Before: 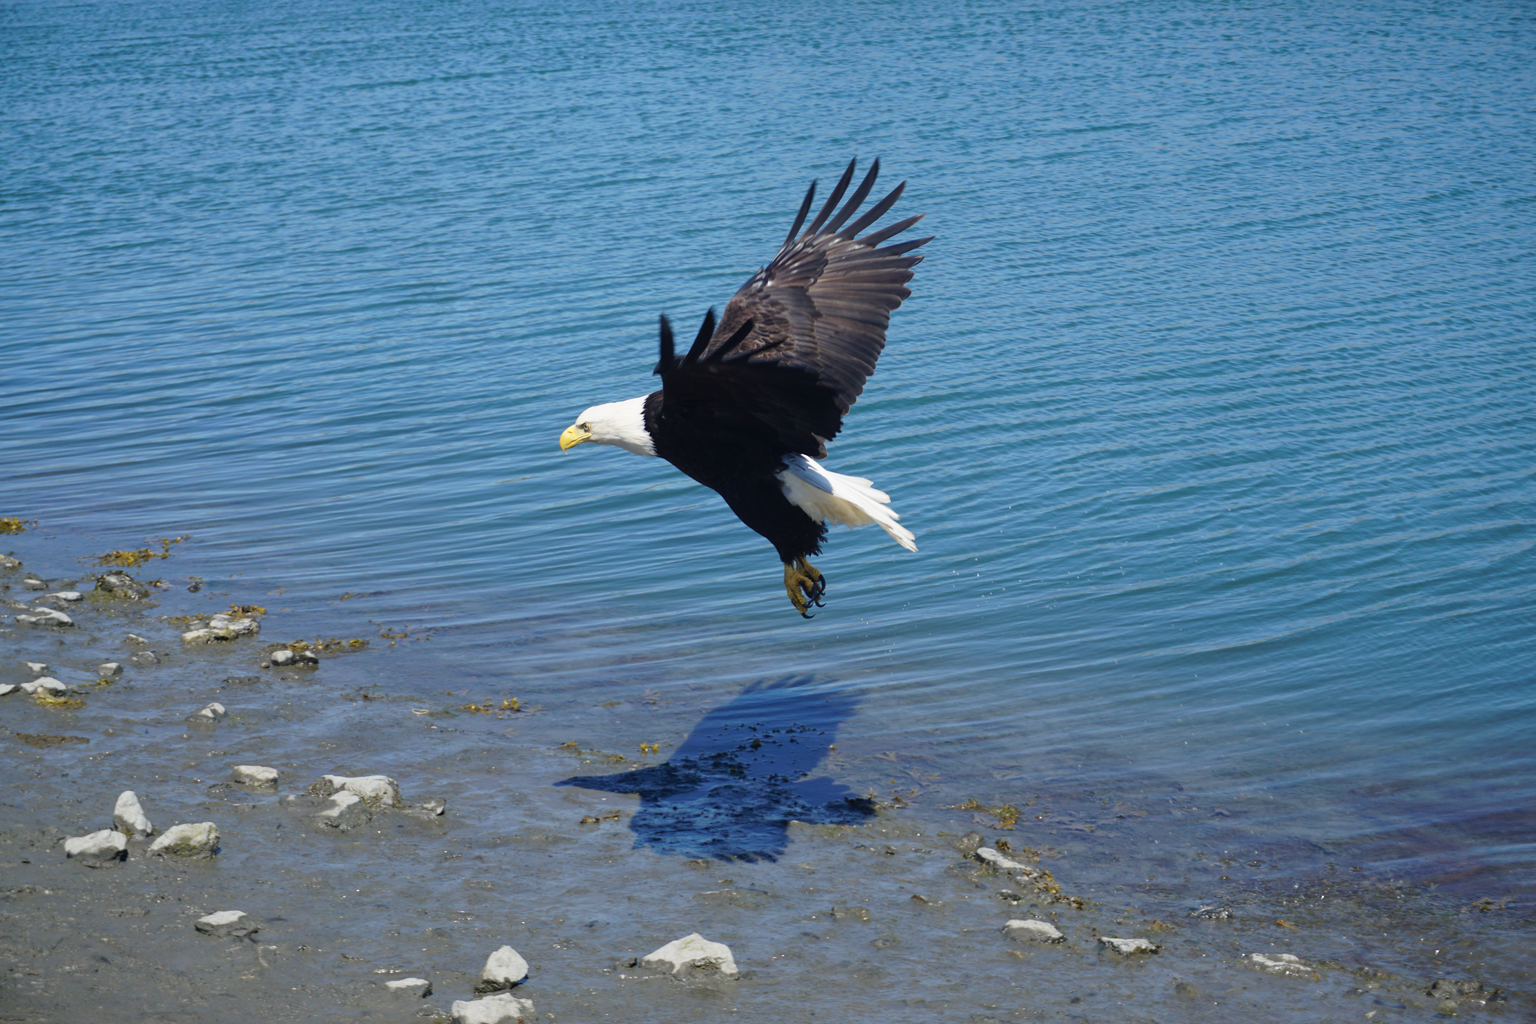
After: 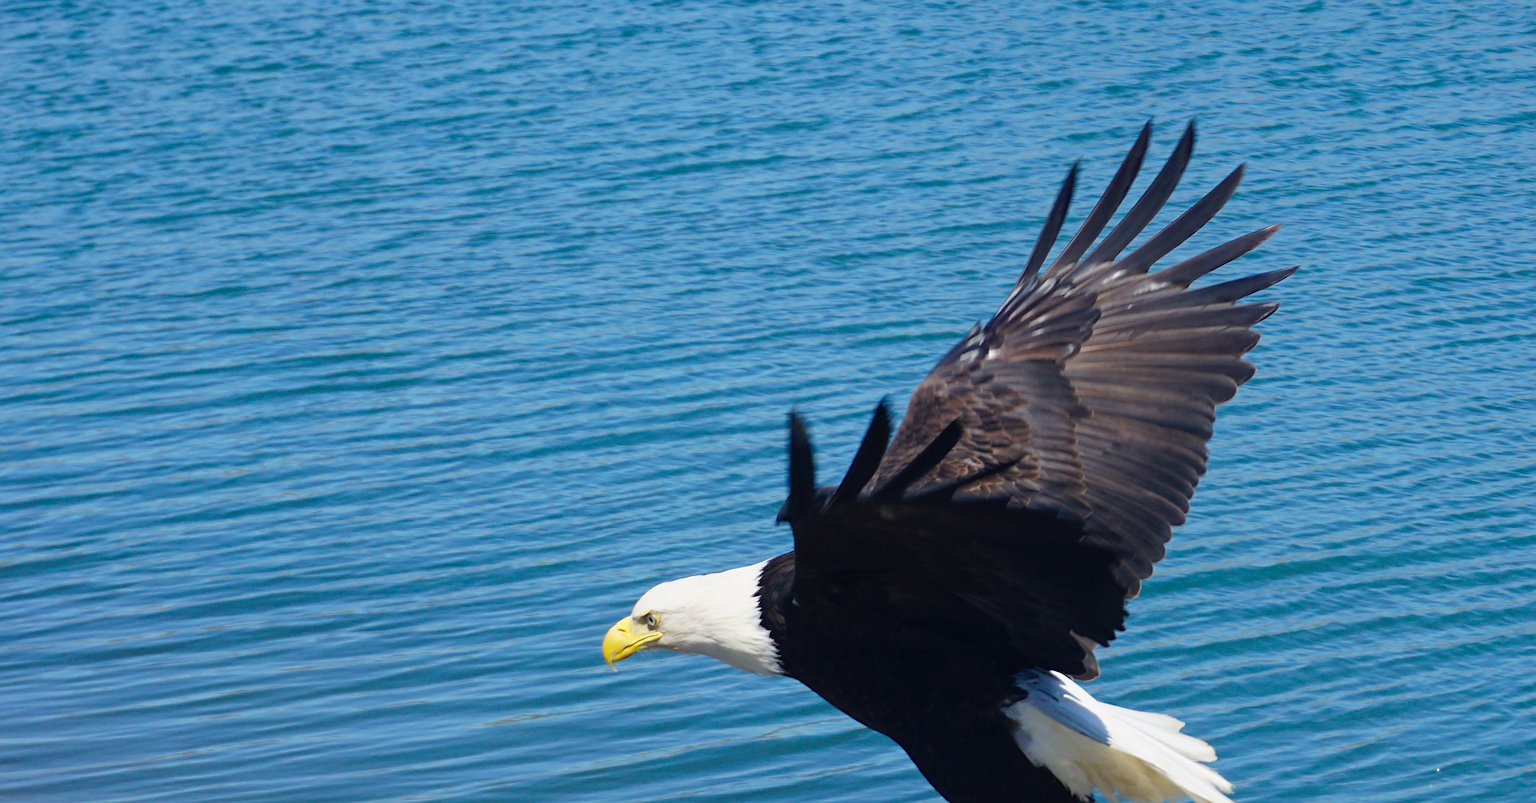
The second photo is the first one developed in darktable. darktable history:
crop: left 15.306%, top 9.065%, right 30.789%, bottom 48.638%
color balance rgb: linear chroma grading › shadows -8%, linear chroma grading › global chroma 10%, perceptual saturation grading › global saturation 2%, perceptual saturation grading › highlights -2%, perceptual saturation grading › mid-tones 4%, perceptual saturation grading › shadows 8%, perceptual brilliance grading › global brilliance 2%, perceptual brilliance grading › highlights -4%, global vibrance 16%, saturation formula JzAzBz (2021)
sharpen: on, module defaults
